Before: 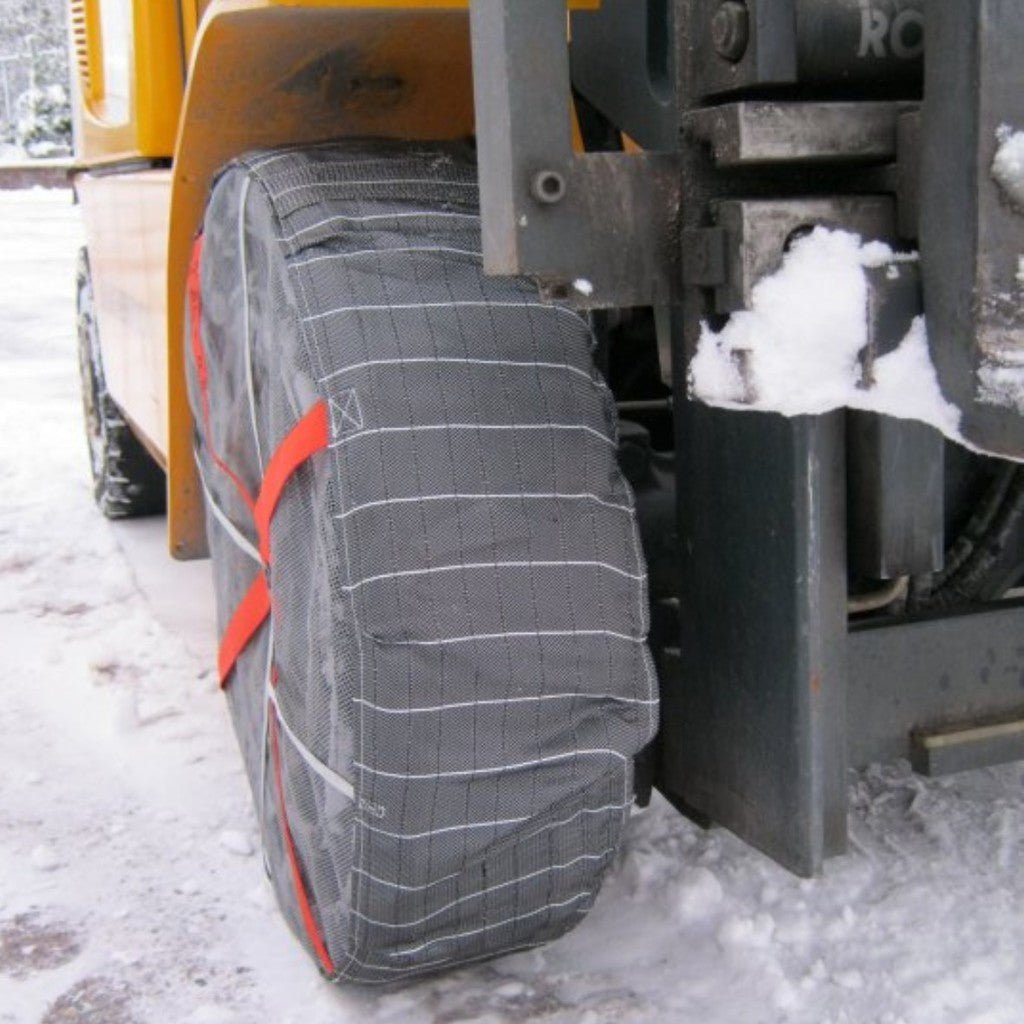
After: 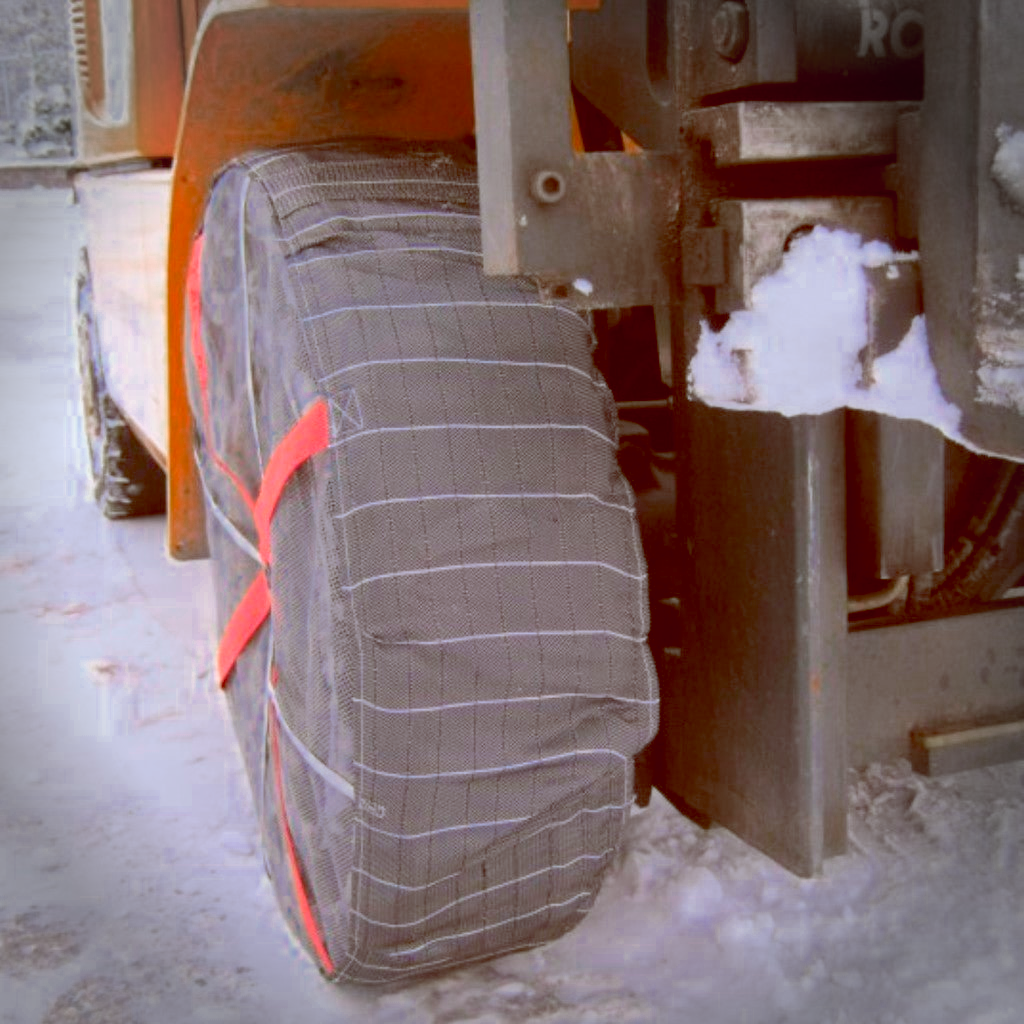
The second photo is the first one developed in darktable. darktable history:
tone equalizer: on, module defaults
color zones: curves: ch0 [(0, 0.553) (0.123, 0.58) (0.23, 0.419) (0.468, 0.155) (0.605, 0.132) (0.723, 0.063) (0.833, 0.172) (0.921, 0.468)]; ch1 [(0.025, 0.645) (0.229, 0.584) (0.326, 0.551) (0.537, 0.446) (0.599, 0.911) (0.708, 1) (0.805, 0.944)]; ch2 [(0.086, 0.468) (0.254, 0.464) (0.638, 0.564) (0.702, 0.592) (0.768, 0.564)]
color balance: lift [1, 1.011, 0.999, 0.989], gamma [1.109, 1.045, 1.039, 0.955], gain [0.917, 0.936, 0.952, 1.064], contrast 2.32%, contrast fulcrum 19%, output saturation 101%
vignetting: fall-off start 88.03%, fall-off radius 24.9%
